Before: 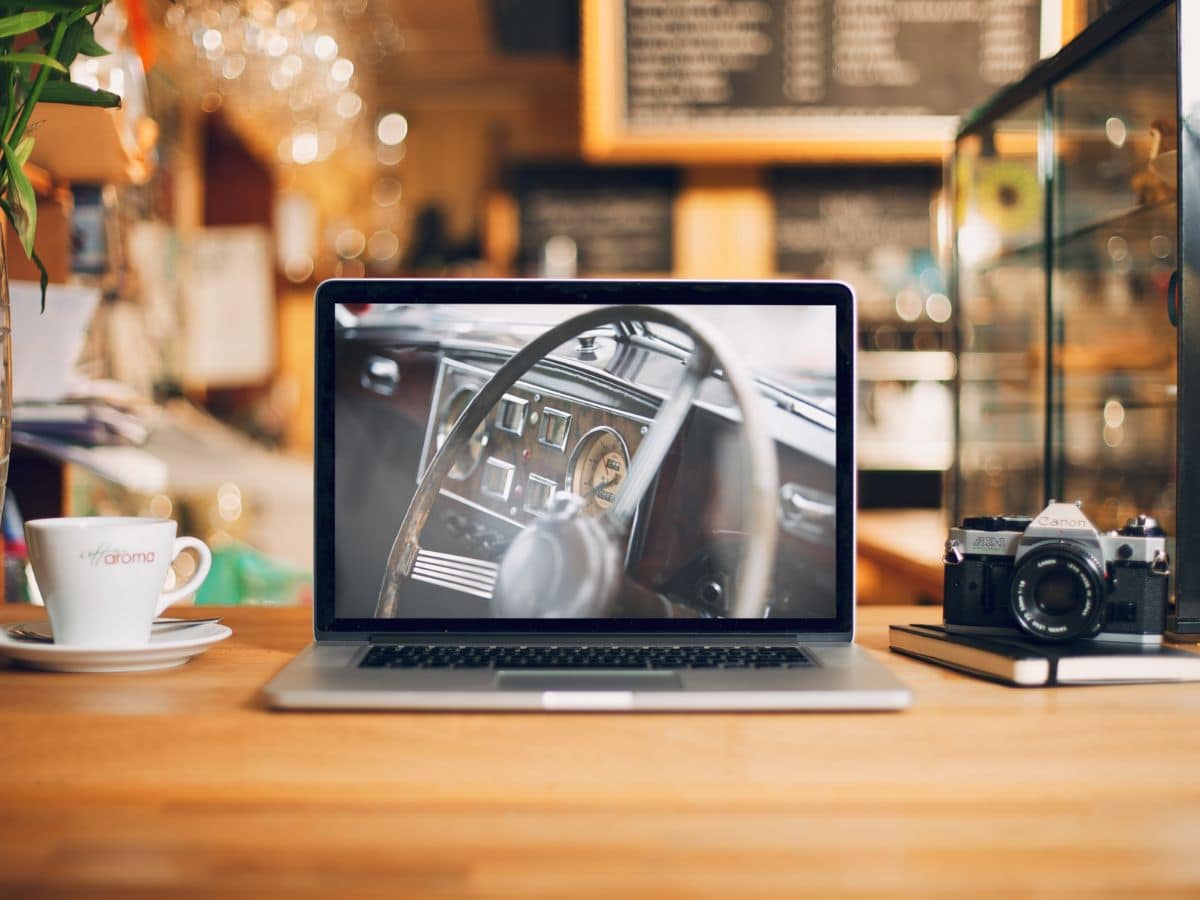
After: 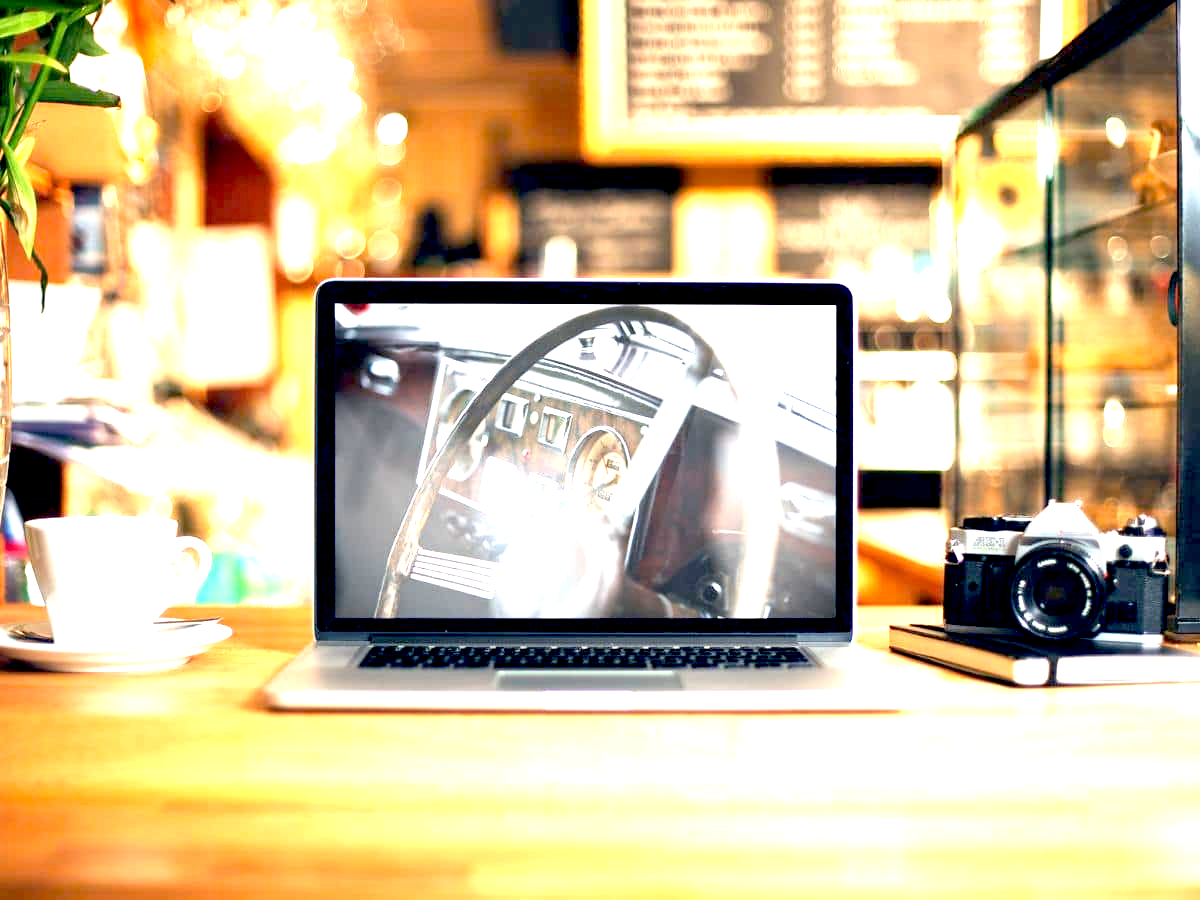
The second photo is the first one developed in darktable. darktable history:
exposure: black level correction 0.016, exposure 1.791 EV, compensate exposure bias true, compensate highlight preservation false
